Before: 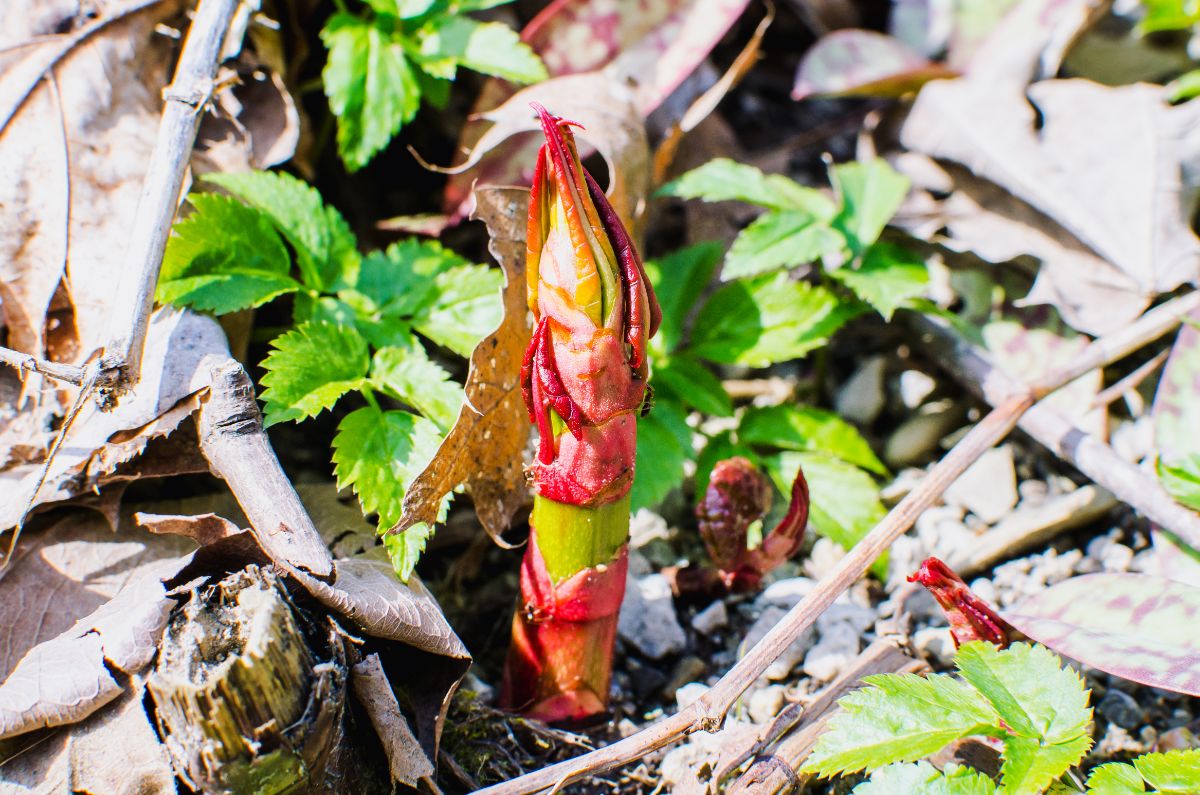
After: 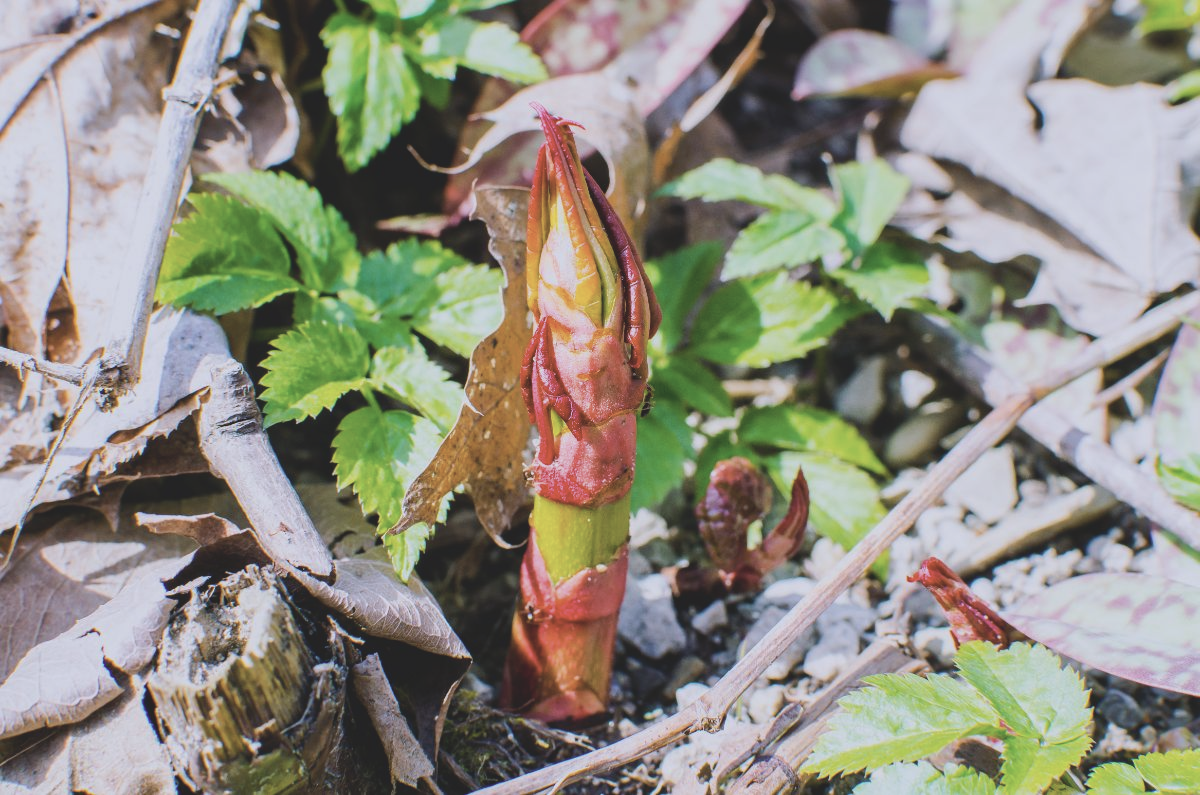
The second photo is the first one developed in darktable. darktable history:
color balance rgb: perceptual saturation grading › global saturation 2.332%, perceptual brilliance grading › highlights 2.936%, global vibrance 33.39%
contrast brightness saturation: contrast -0.258, saturation -0.44
color calibration: illuminant as shot in camera, x 0.358, y 0.373, temperature 4628.91 K
